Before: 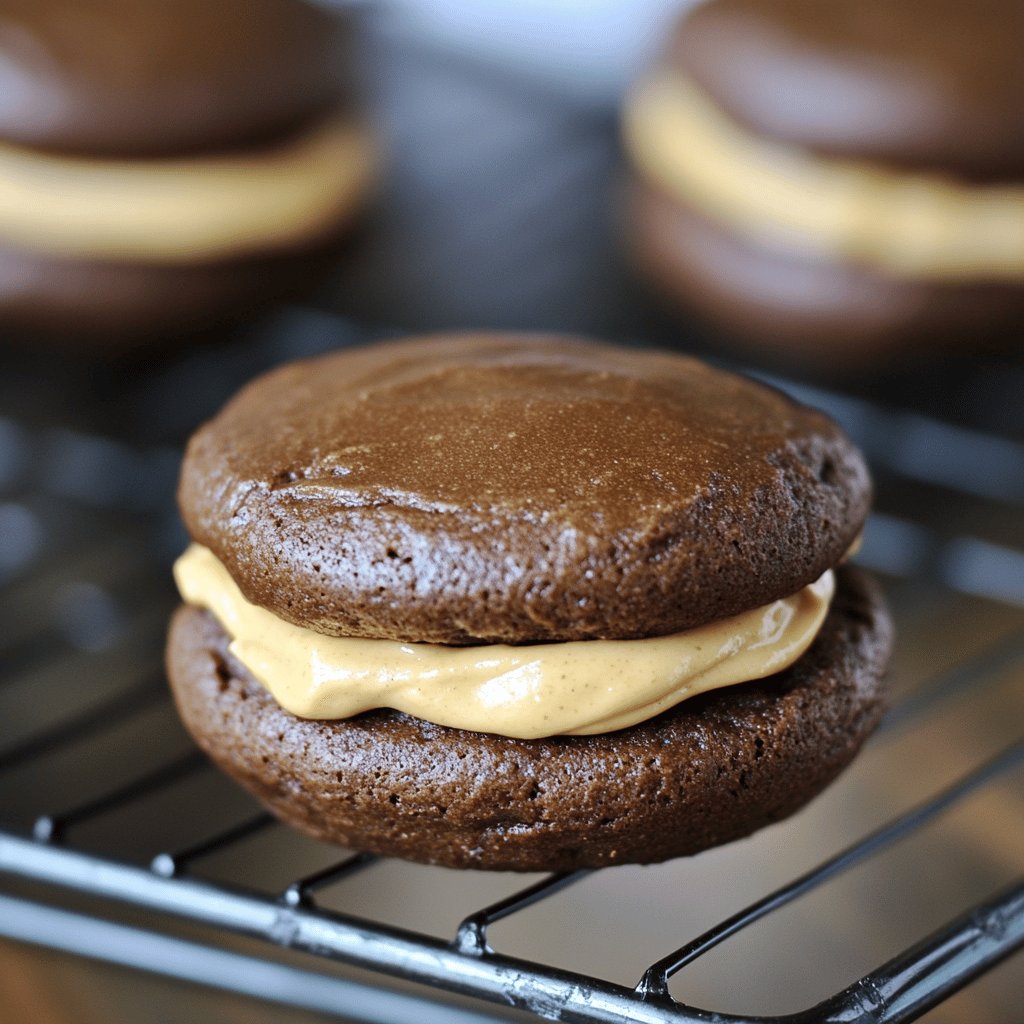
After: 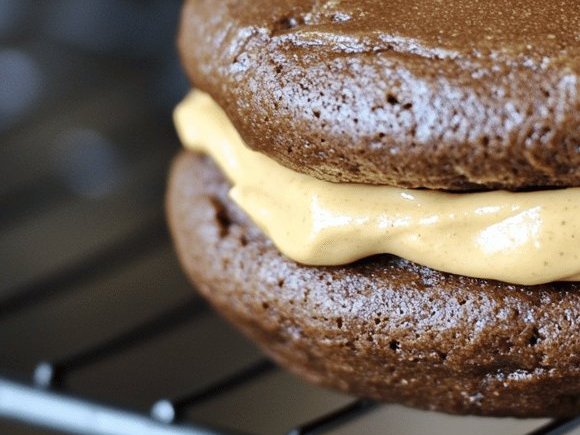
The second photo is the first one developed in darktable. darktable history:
crop: top 44.385%, right 43.293%, bottom 13.121%
